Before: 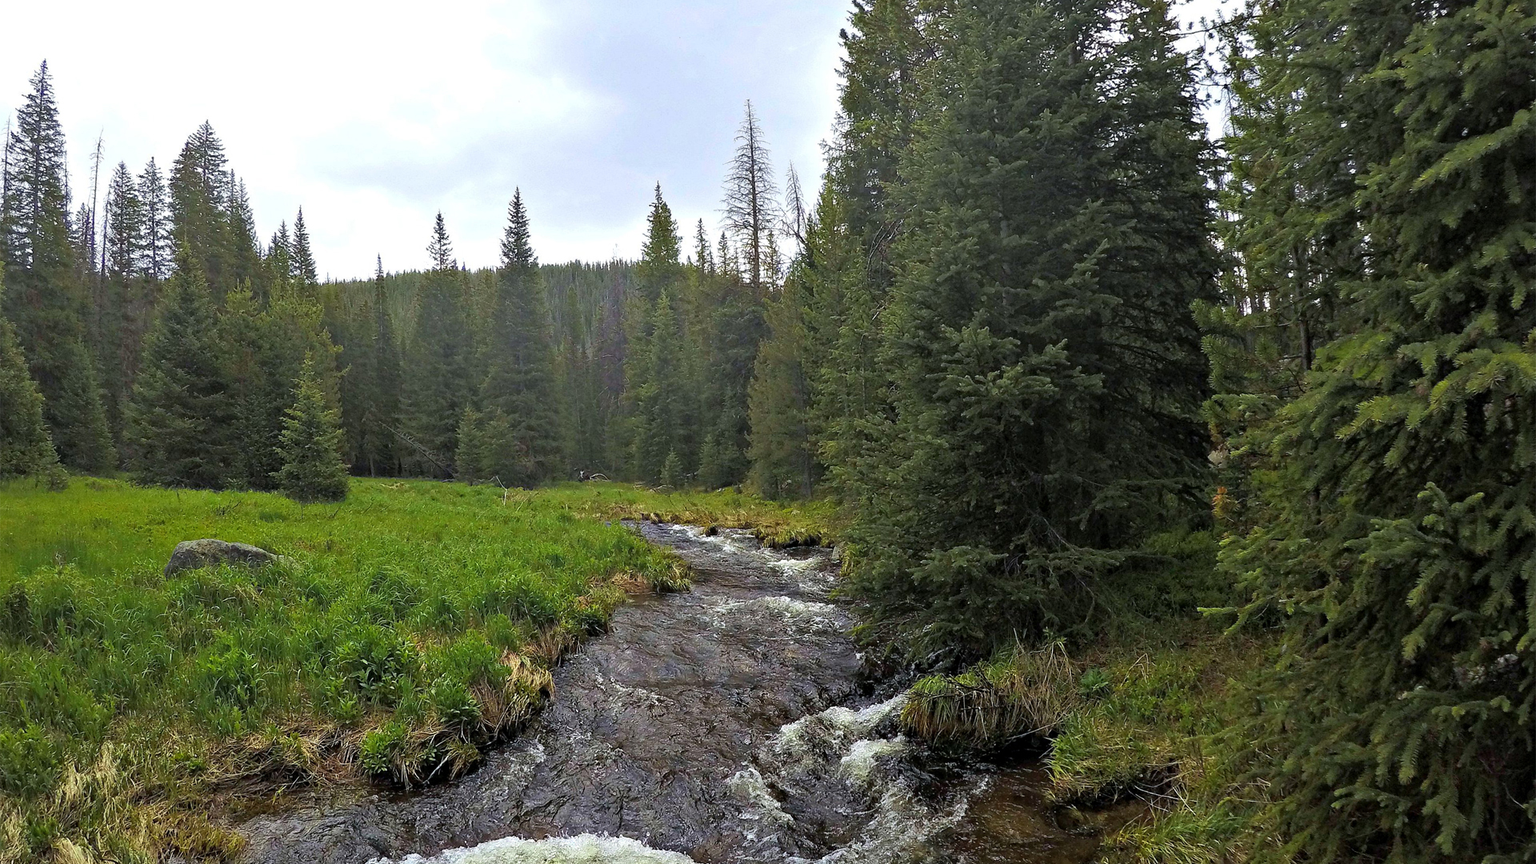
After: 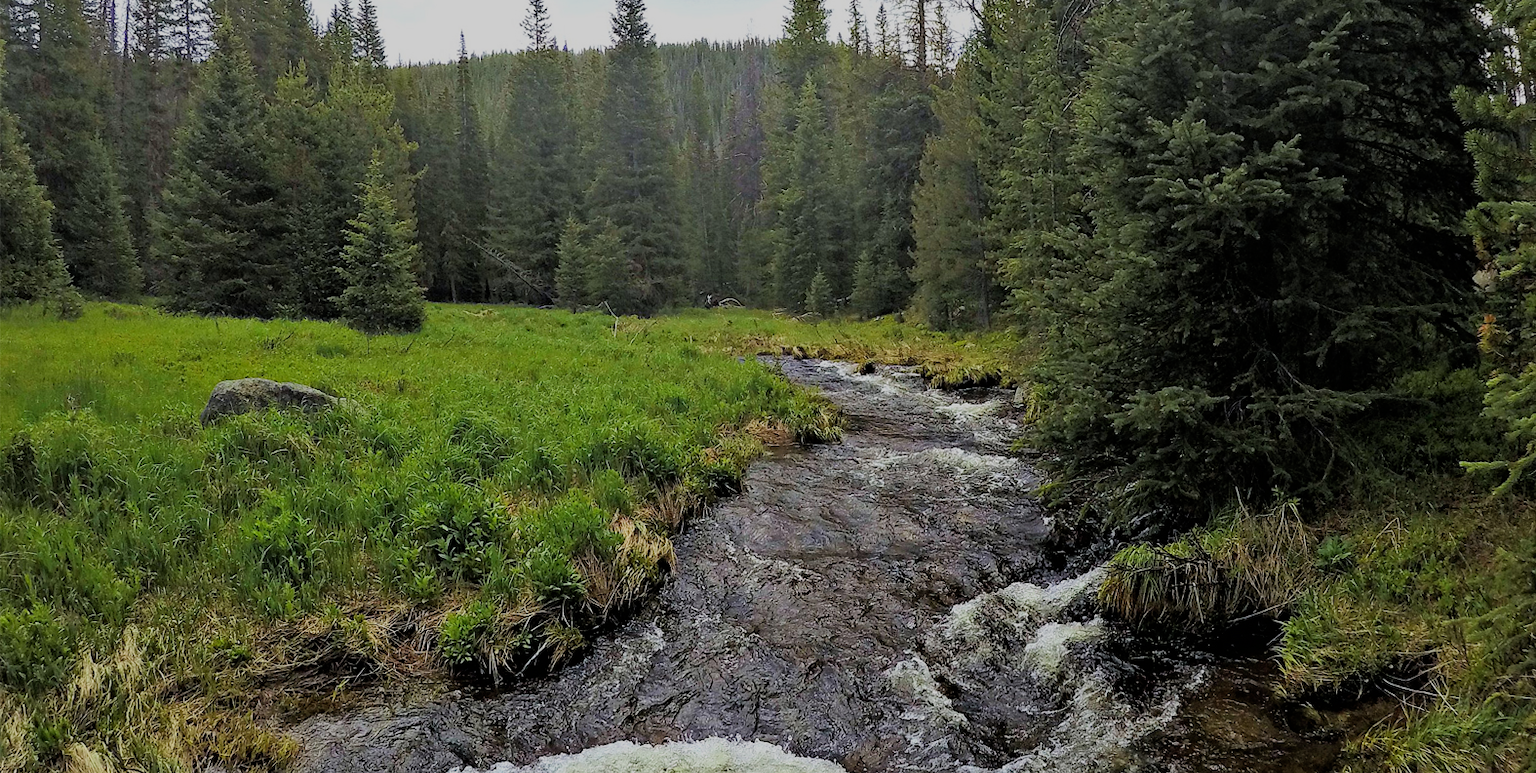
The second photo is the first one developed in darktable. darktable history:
crop: top 26.531%, right 17.959%
filmic rgb: black relative exposure -6.98 EV, white relative exposure 5.63 EV, hardness 2.86
